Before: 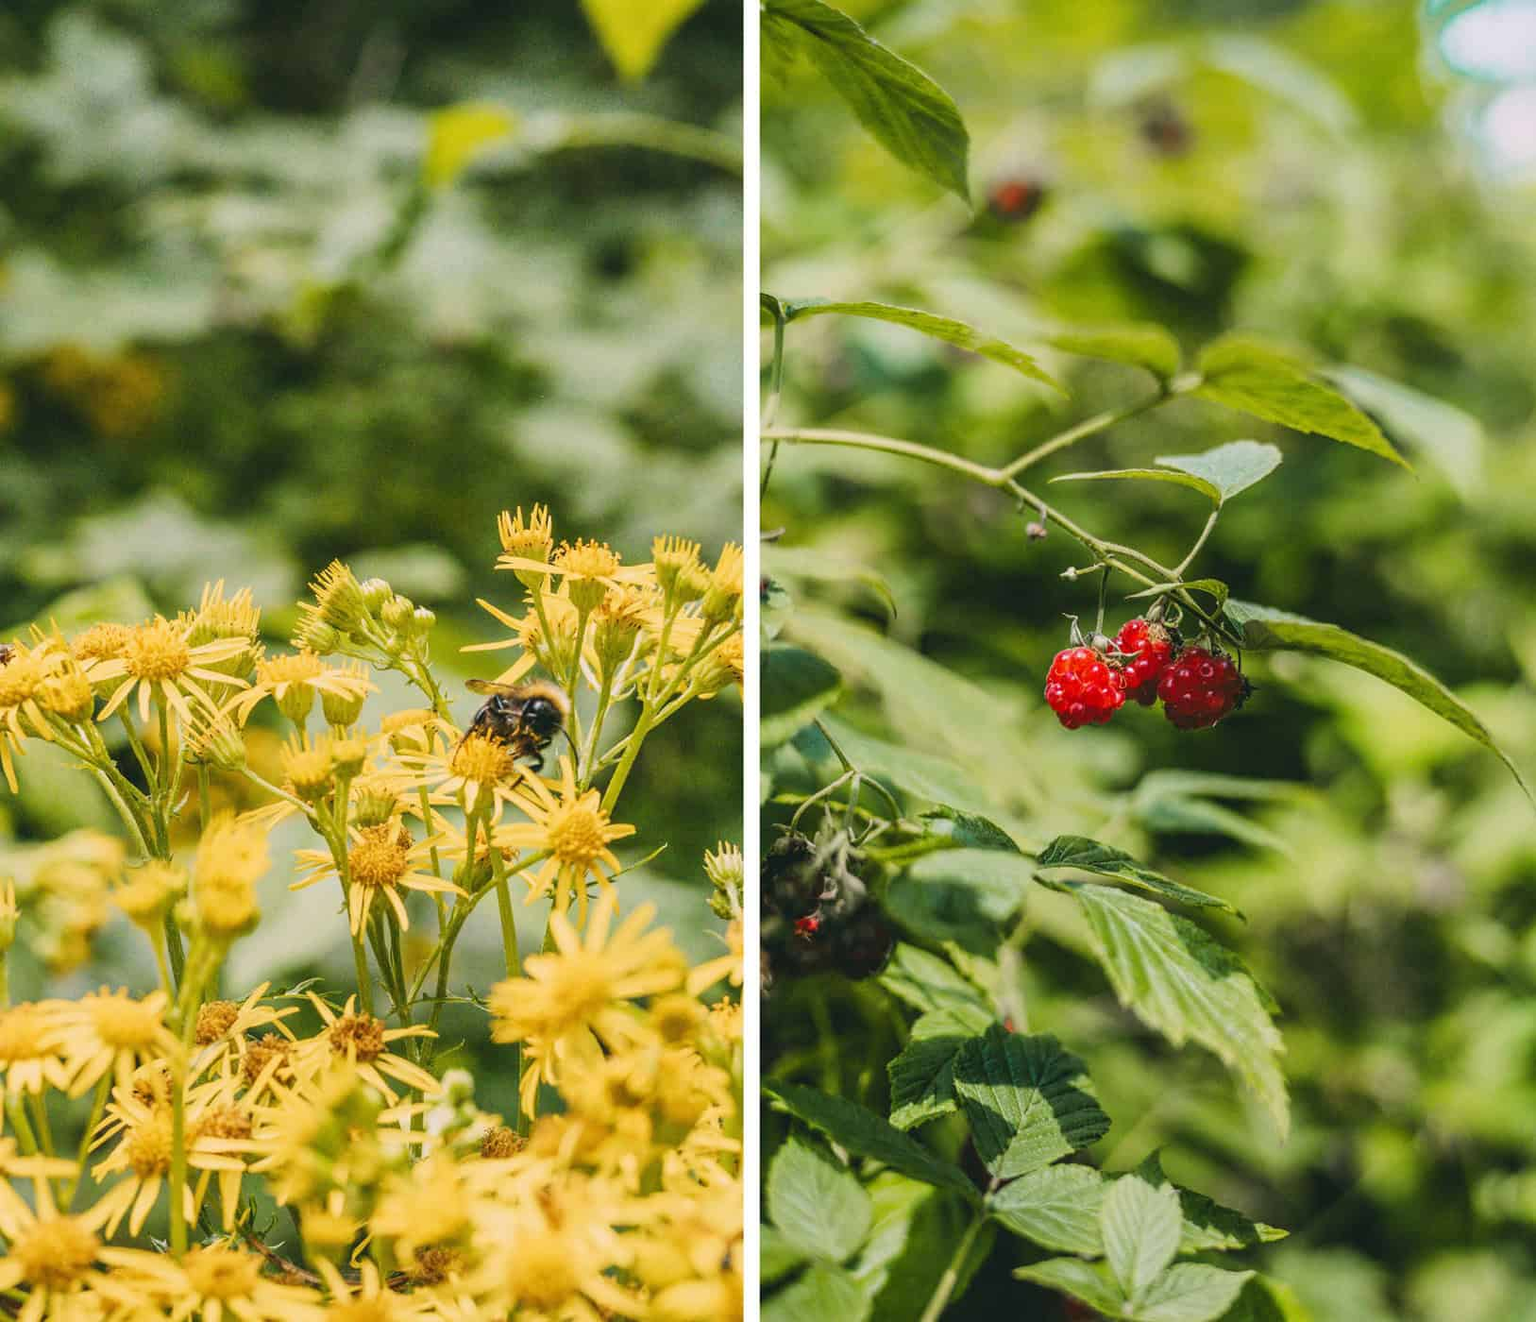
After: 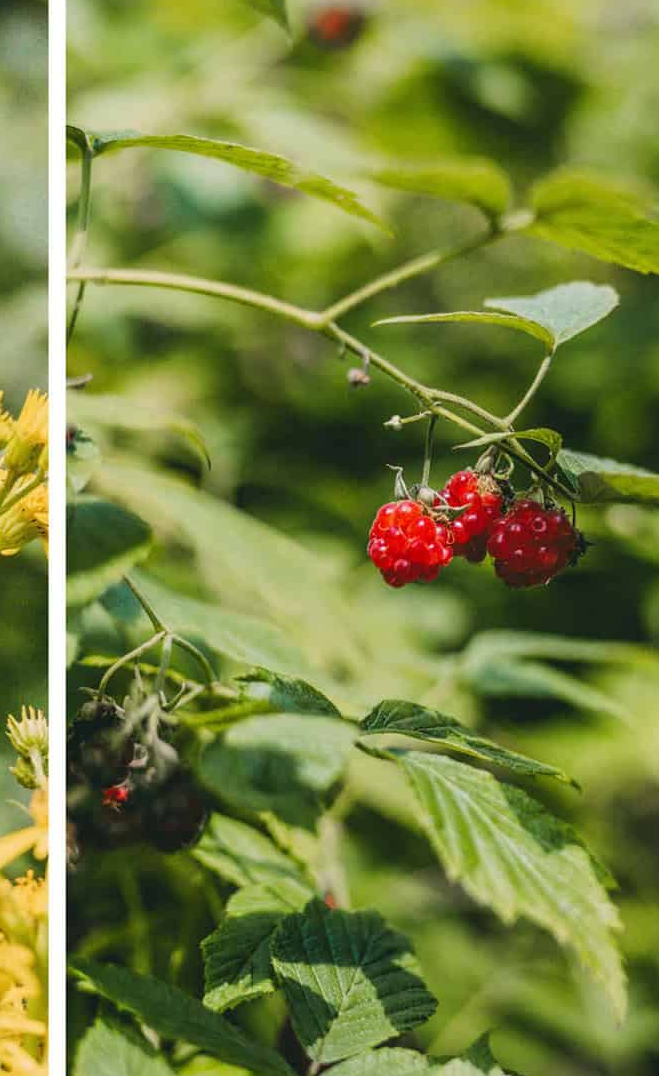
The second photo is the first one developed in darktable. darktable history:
crop: left 45.471%, top 13.275%, right 13.979%, bottom 9.837%
